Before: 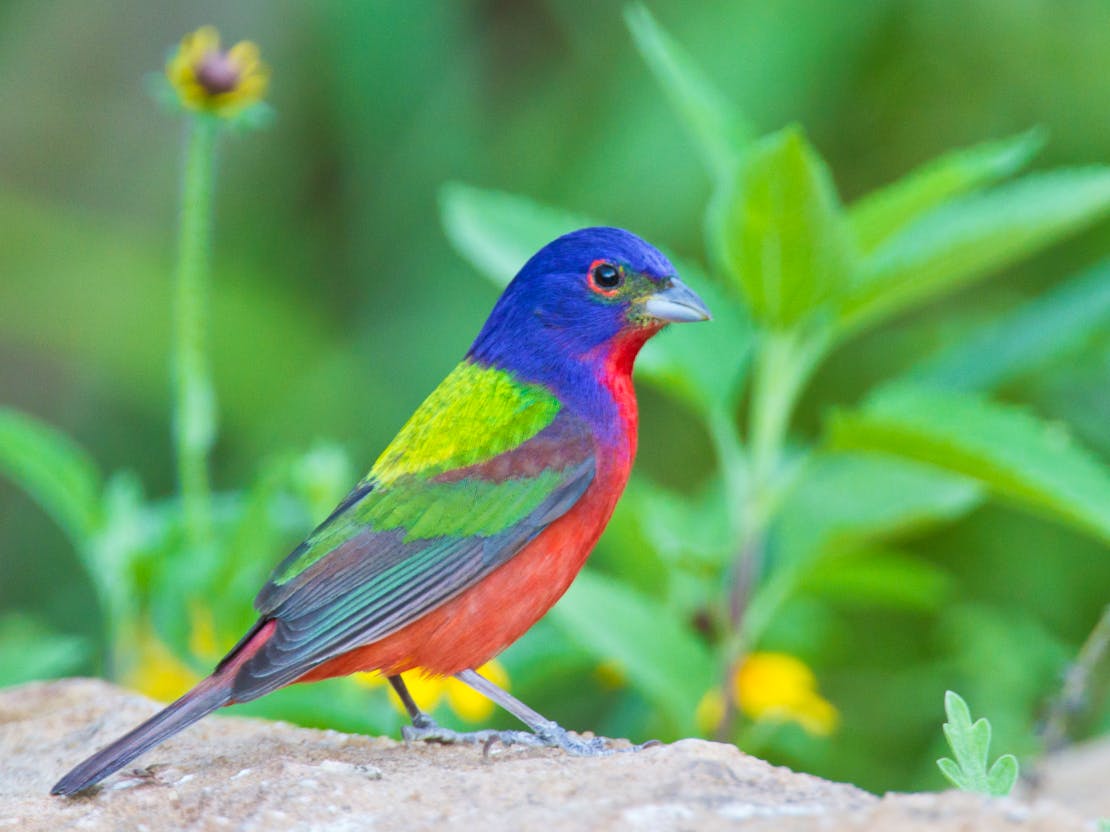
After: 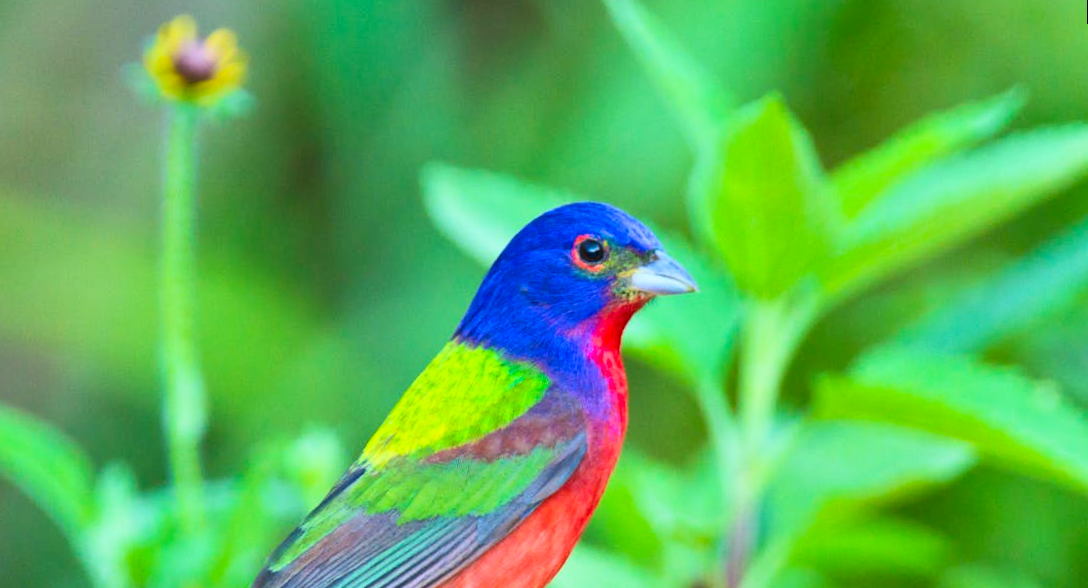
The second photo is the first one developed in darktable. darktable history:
crop: bottom 24.988%
rotate and perspective: rotation -2°, crop left 0.022, crop right 0.978, crop top 0.049, crop bottom 0.951
contrast brightness saturation: contrast 0.23, brightness 0.1, saturation 0.29
